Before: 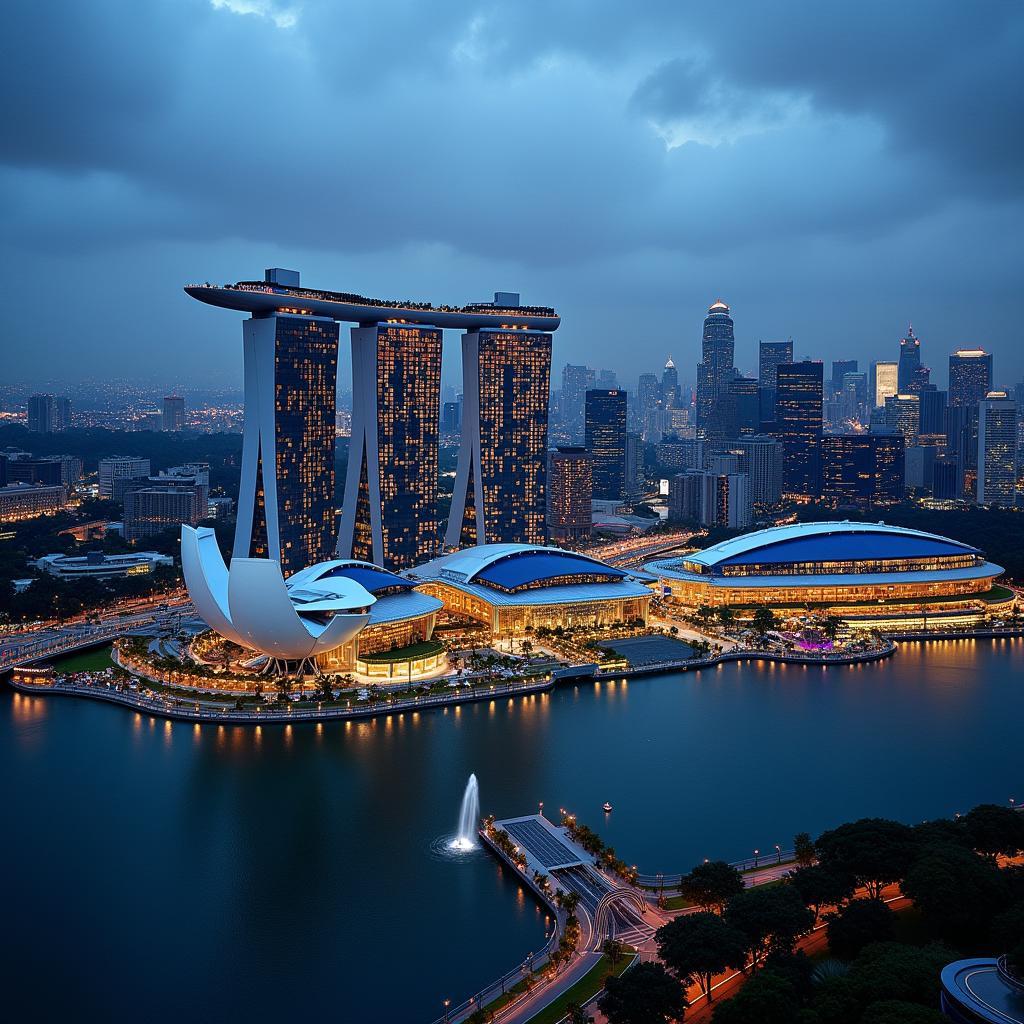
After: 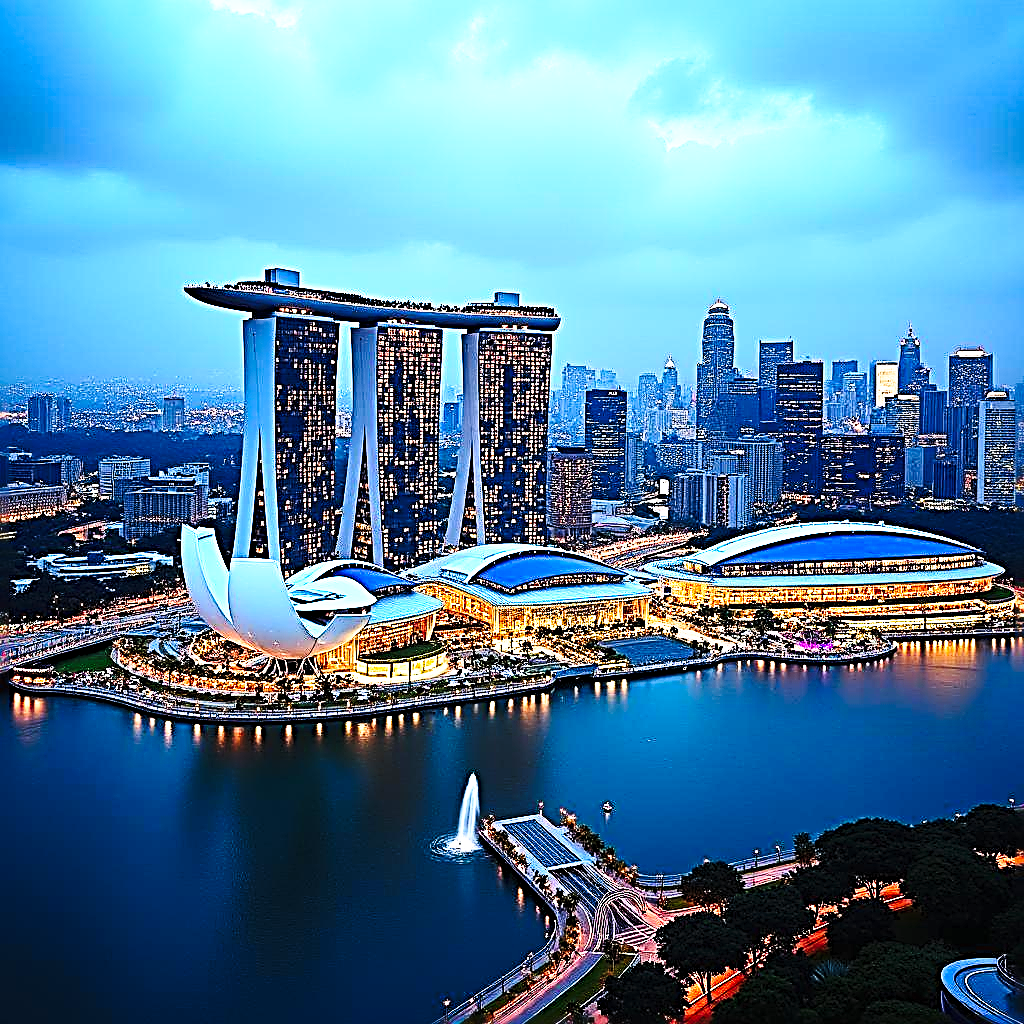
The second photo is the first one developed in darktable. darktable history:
contrast brightness saturation: contrast 0.201, brightness 0.169, saturation 0.219
base curve: curves: ch0 [(0, 0) (0.026, 0.03) (0.109, 0.232) (0.351, 0.748) (0.669, 0.968) (1, 1)], preserve colors none
sharpen: radius 3.204, amount 1.746
